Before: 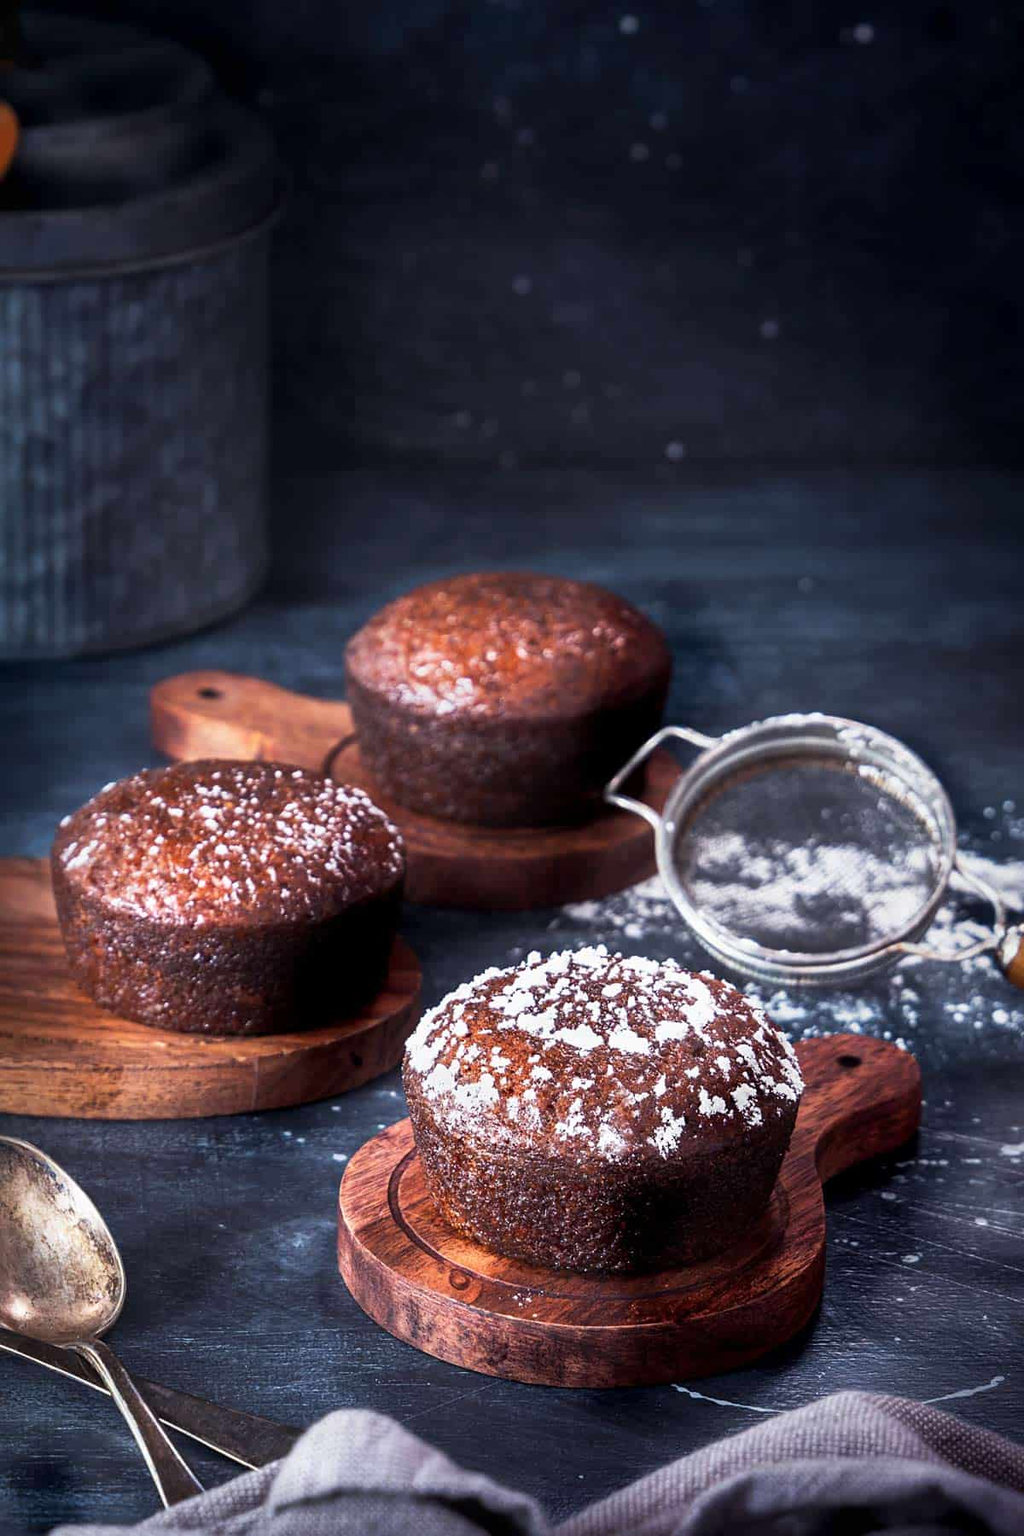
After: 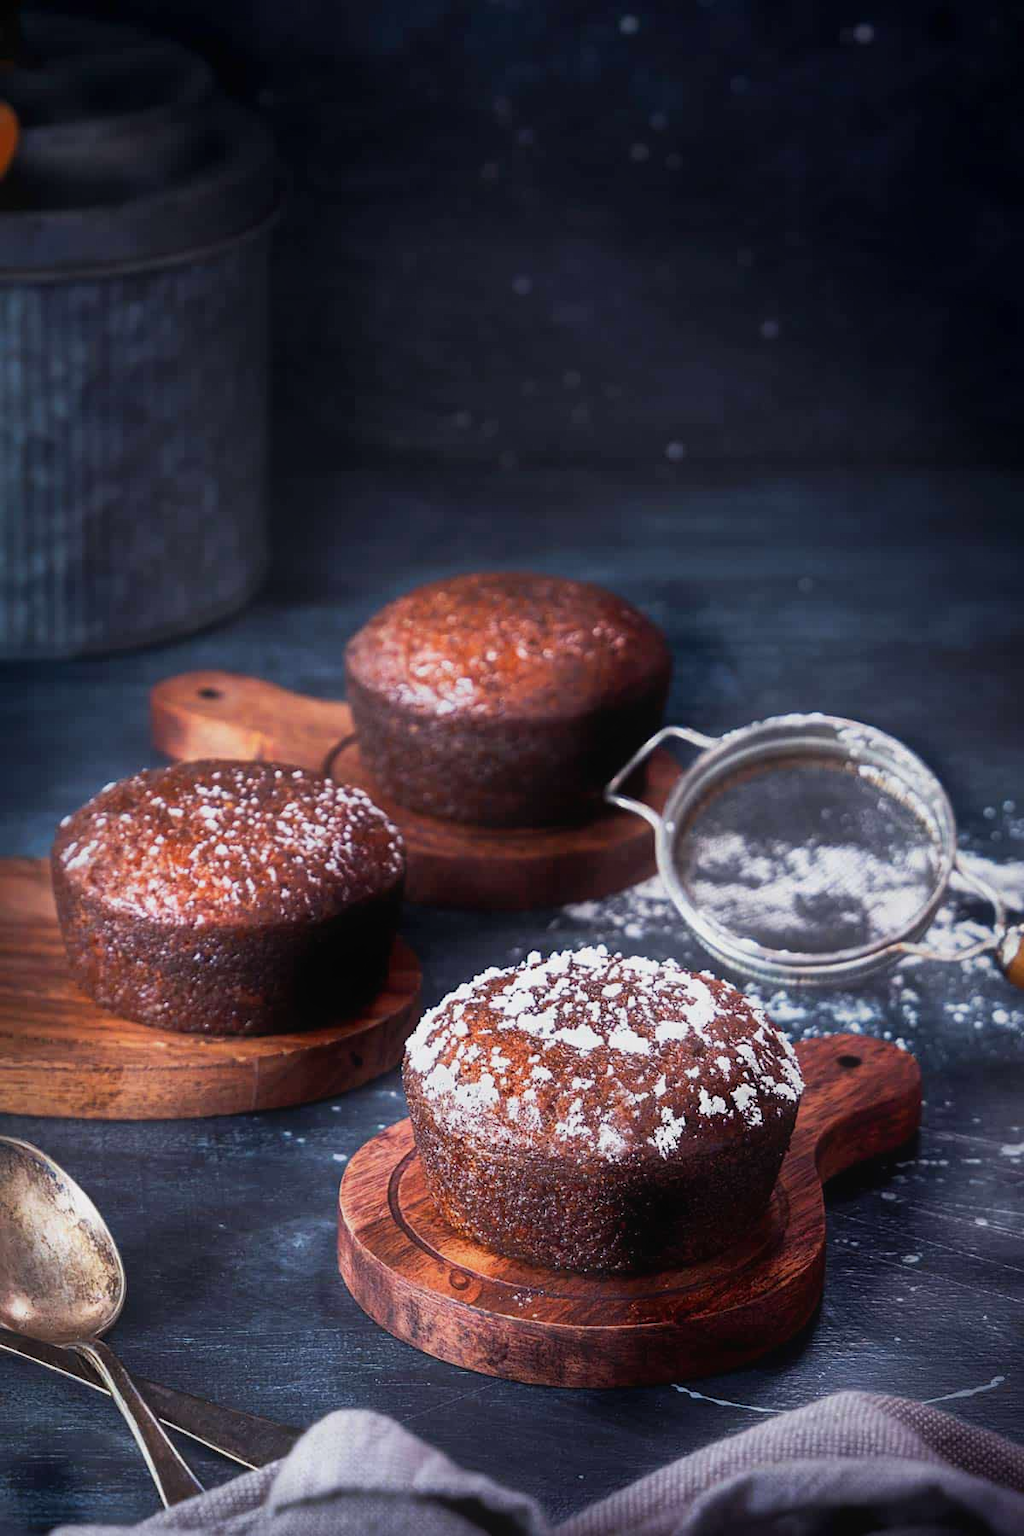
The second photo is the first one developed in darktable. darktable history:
contrast equalizer: y [[0.46, 0.454, 0.451, 0.451, 0.455, 0.46], [0.5 ×6], [0.5 ×6], [0 ×6], [0 ×6]]
